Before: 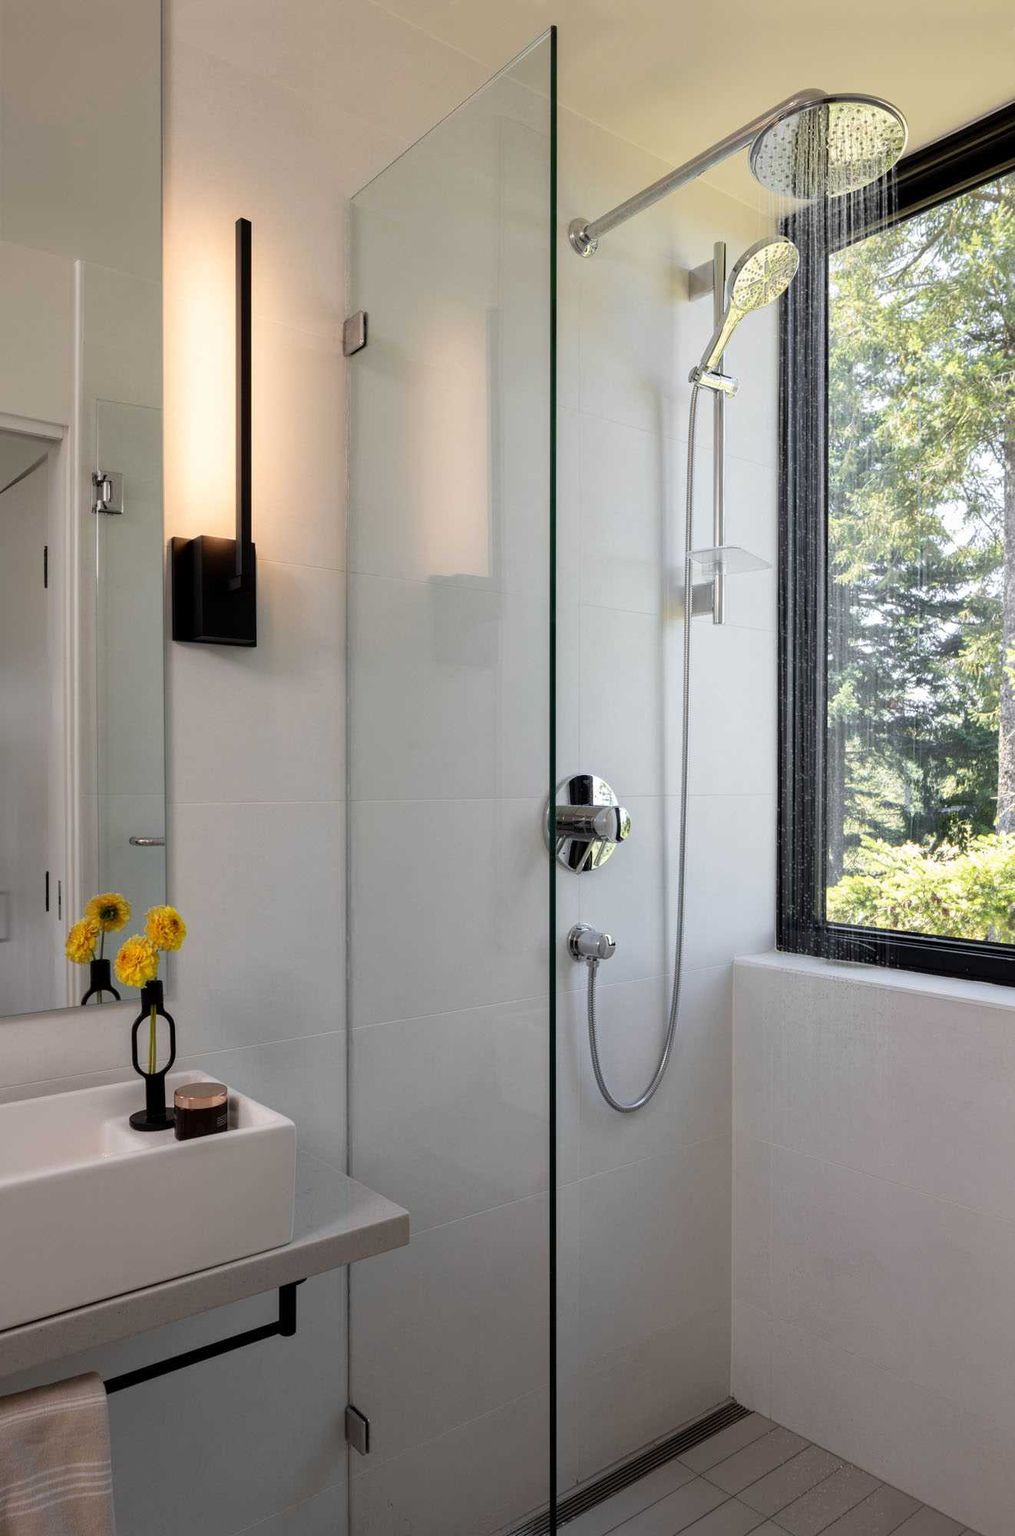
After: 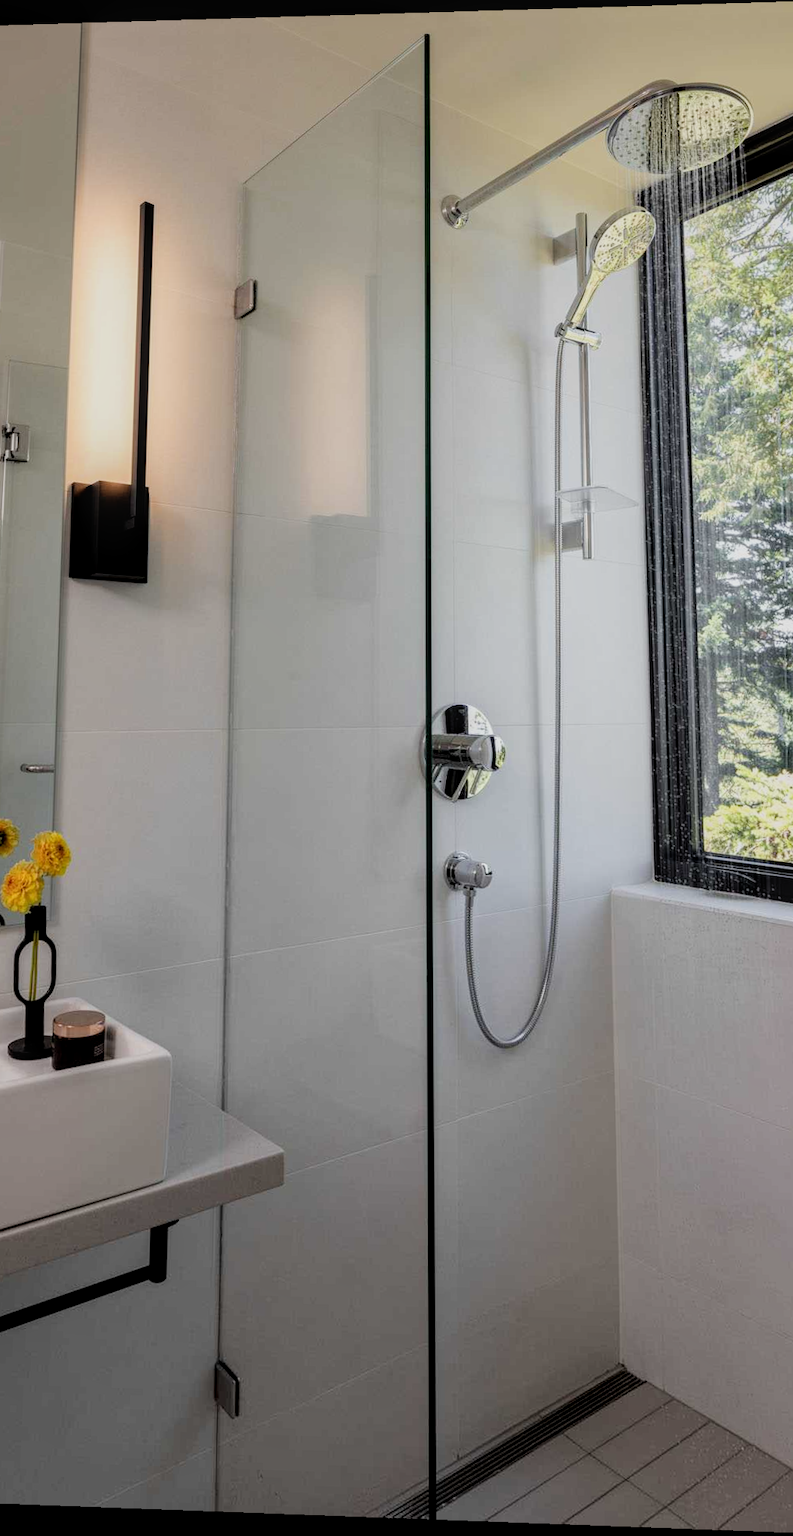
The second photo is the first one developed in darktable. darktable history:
rotate and perspective: rotation 0.128°, lens shift (vertical) -0.181, lens shift (horizontal) -0.044, shear 0.001, automatic cropping off
local contrast: on, module defaults
filmic rgb: white relative exposure 3.9 EV, hardness 4.26
crop: left 13.443%, right 13.31%
